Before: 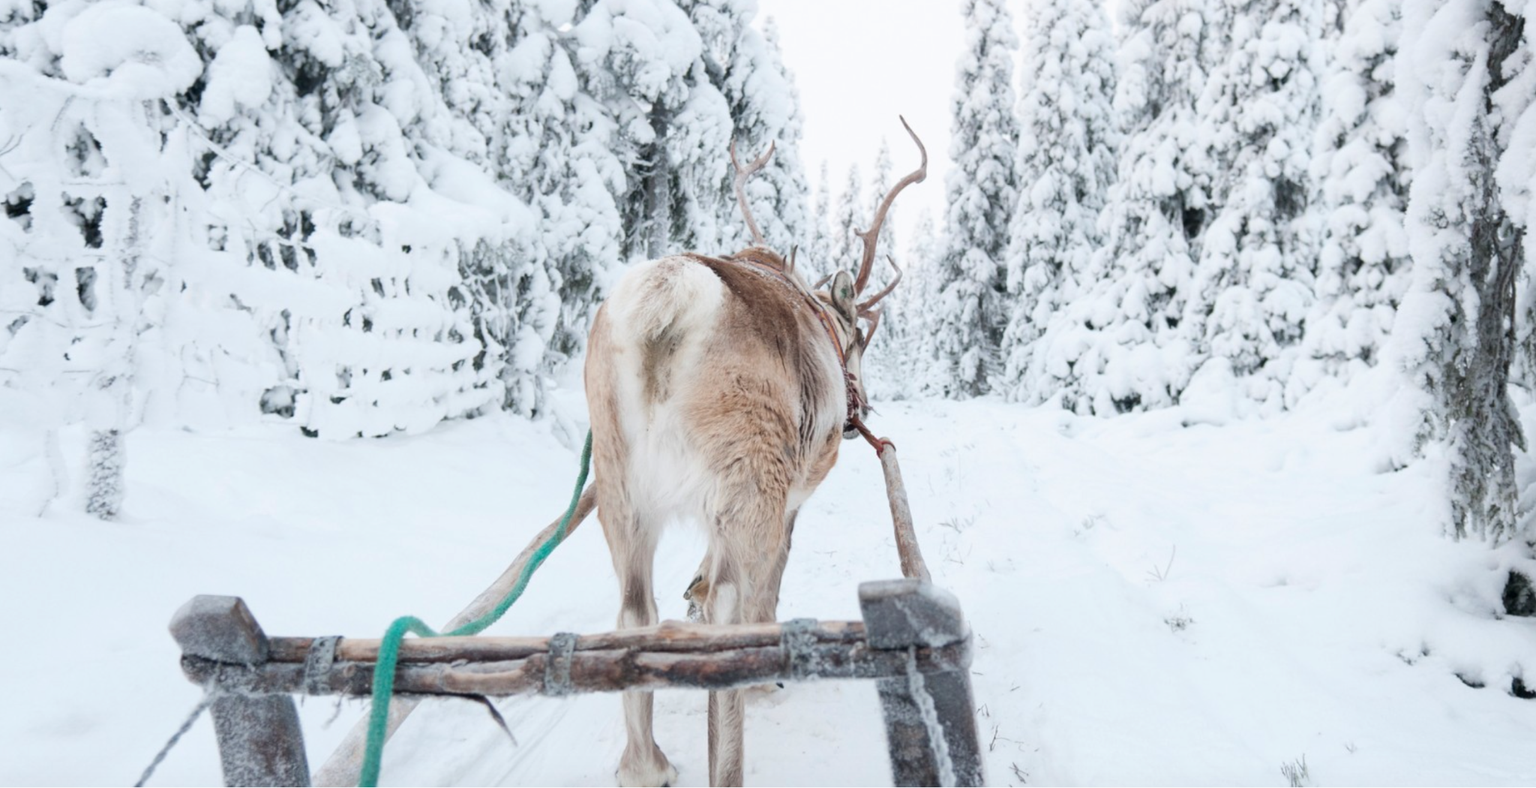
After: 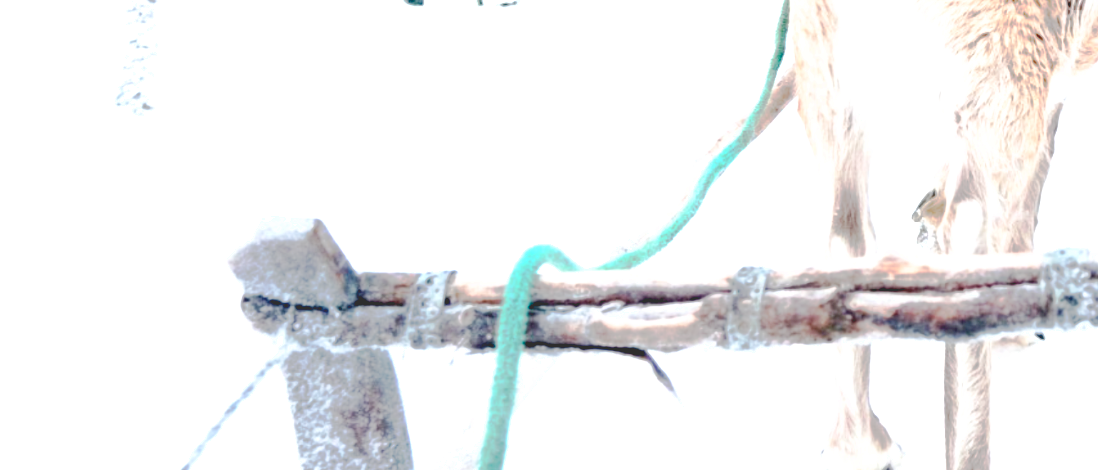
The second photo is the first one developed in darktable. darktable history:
exposure: black level correction 0, exposure 1.102 EV, compensate highlight preservation false
base curve: curves: ch0 [(0.065, 0.026) (0.236, 0.358) (0.53, 0.546) (0.777, 0.841) (0.924, 0.992)], preserve colors none
crop and rotate: top 55.006%, right 46.371%, bottom 0.2%
